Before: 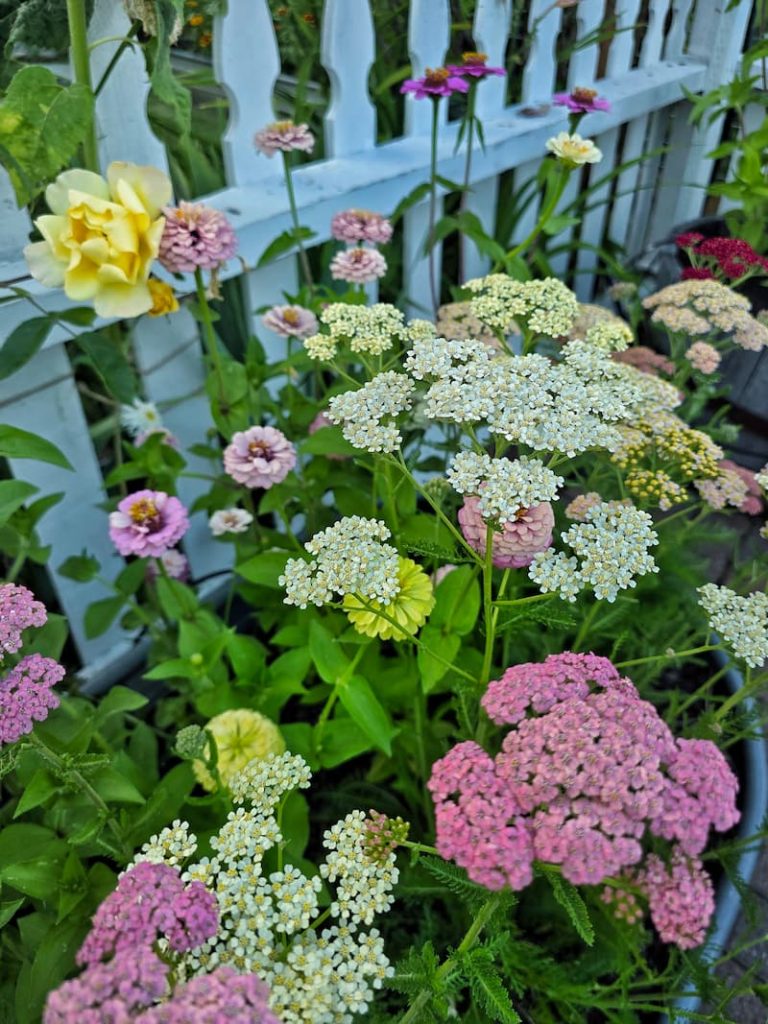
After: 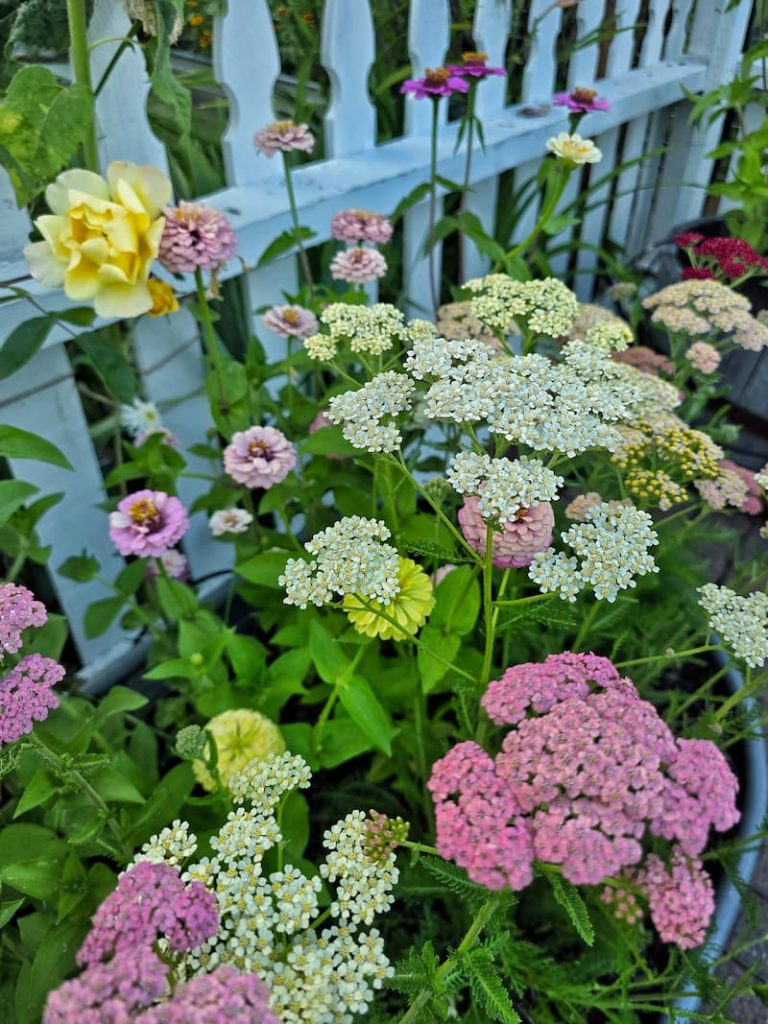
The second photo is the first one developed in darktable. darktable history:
exposure: compensate highlight preservation false
shadows and highlights: white point adjustment 0.13, highlights -70.86, soften with gaussian
